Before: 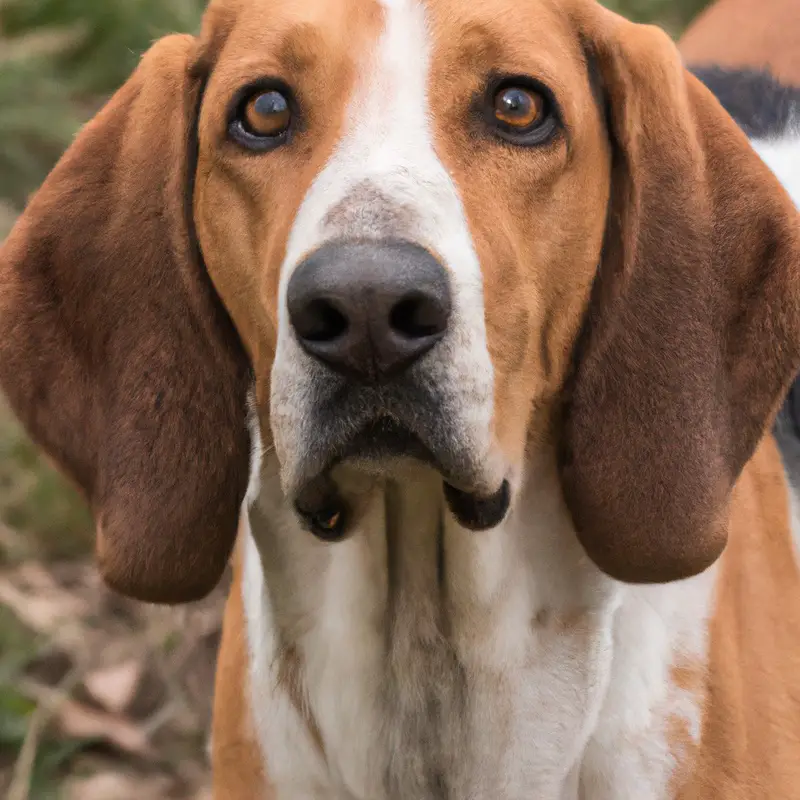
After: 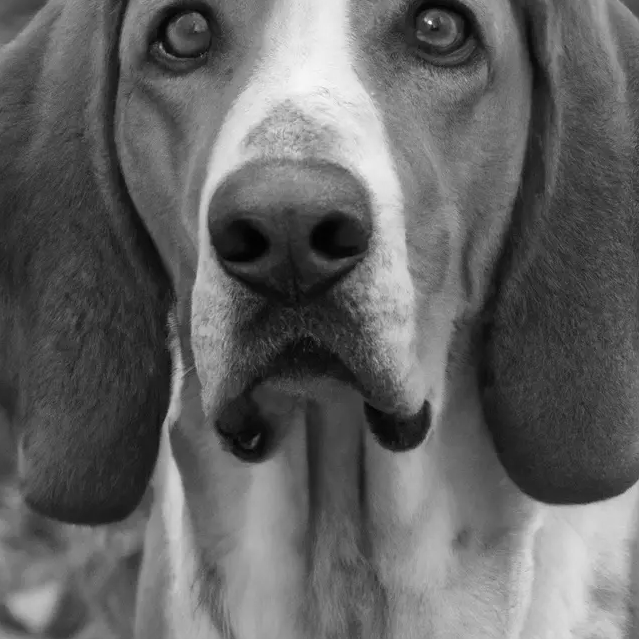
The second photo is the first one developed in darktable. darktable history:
monochrome: a -11.7, b 1.62, size 0.5, highlights 0.38
crop and rotate: left 10.071%, top 10.071%, right 10.02%, bottom 10.02%
